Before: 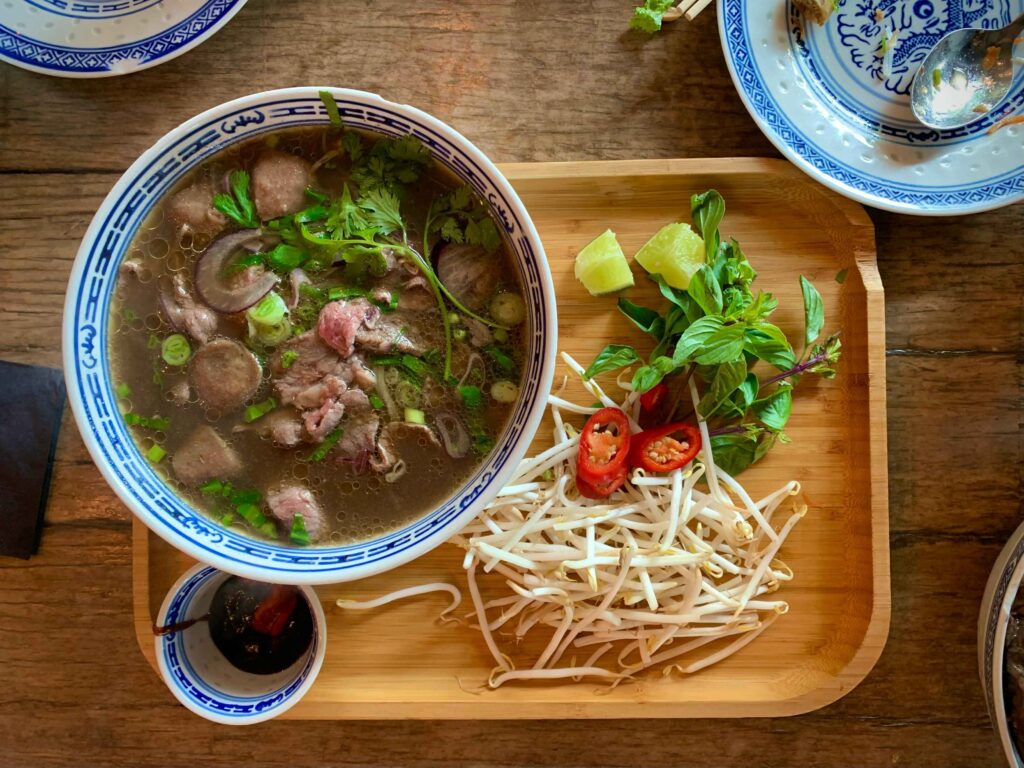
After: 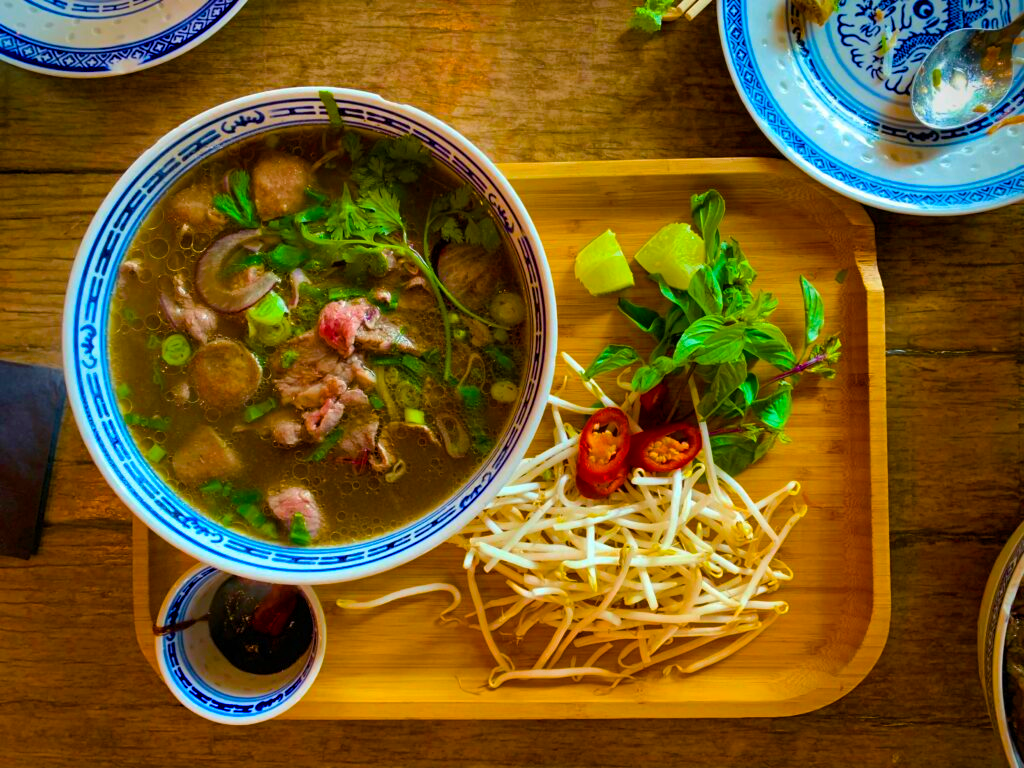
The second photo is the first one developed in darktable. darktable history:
color balance rgb: perceptual saturation grading › global saturation 100%
